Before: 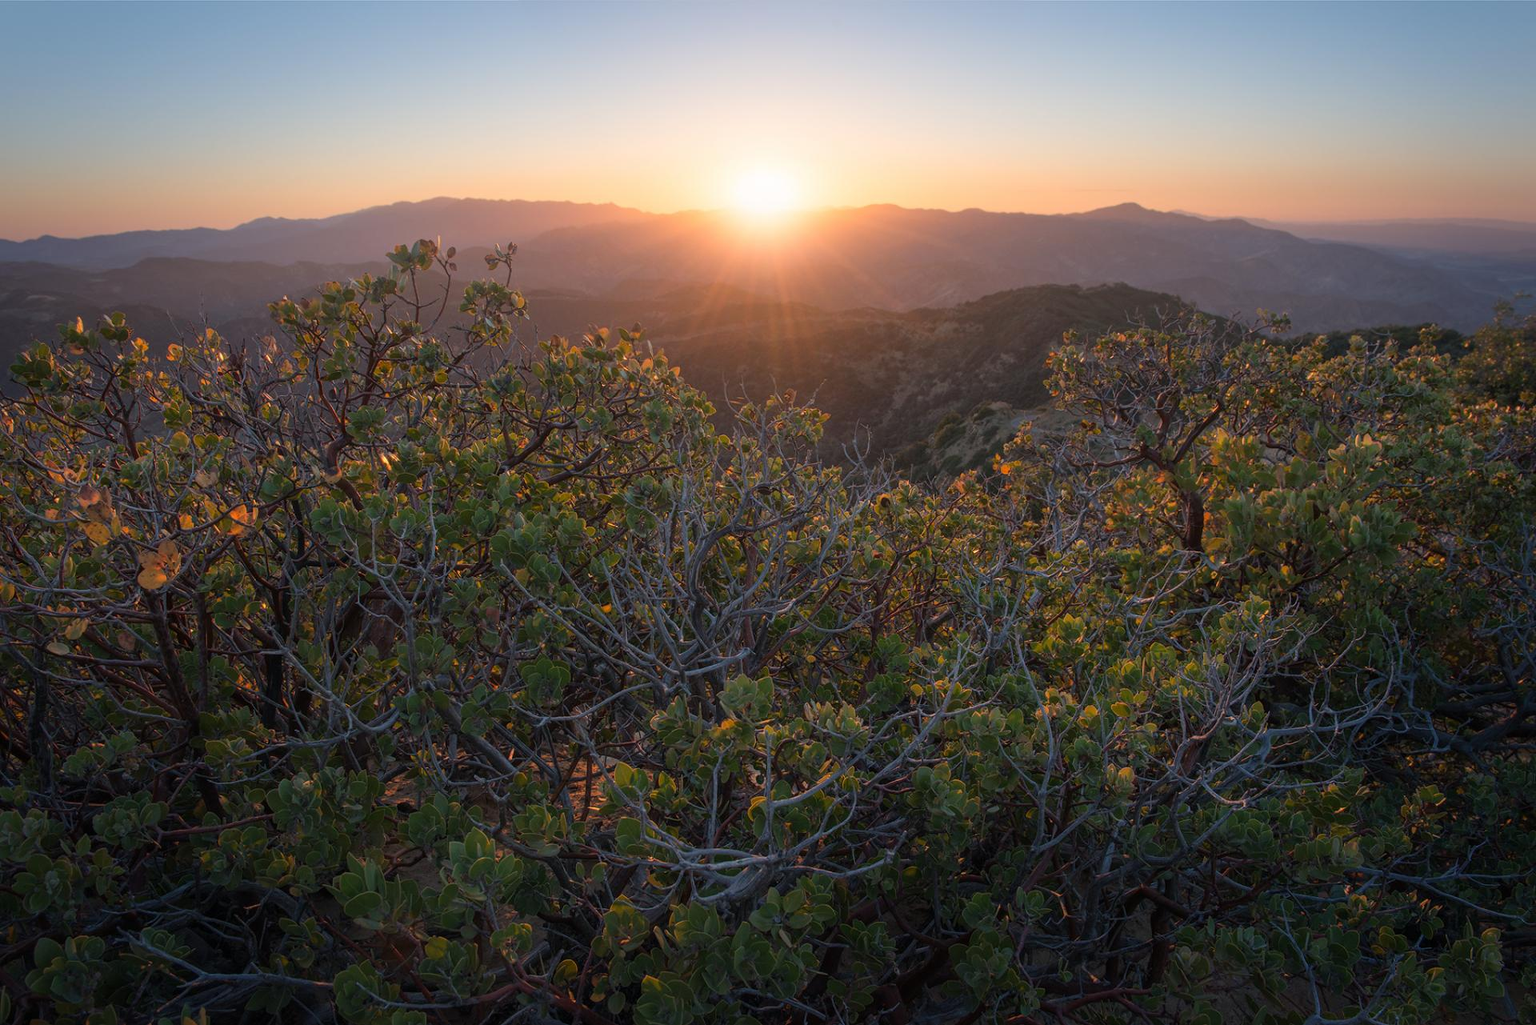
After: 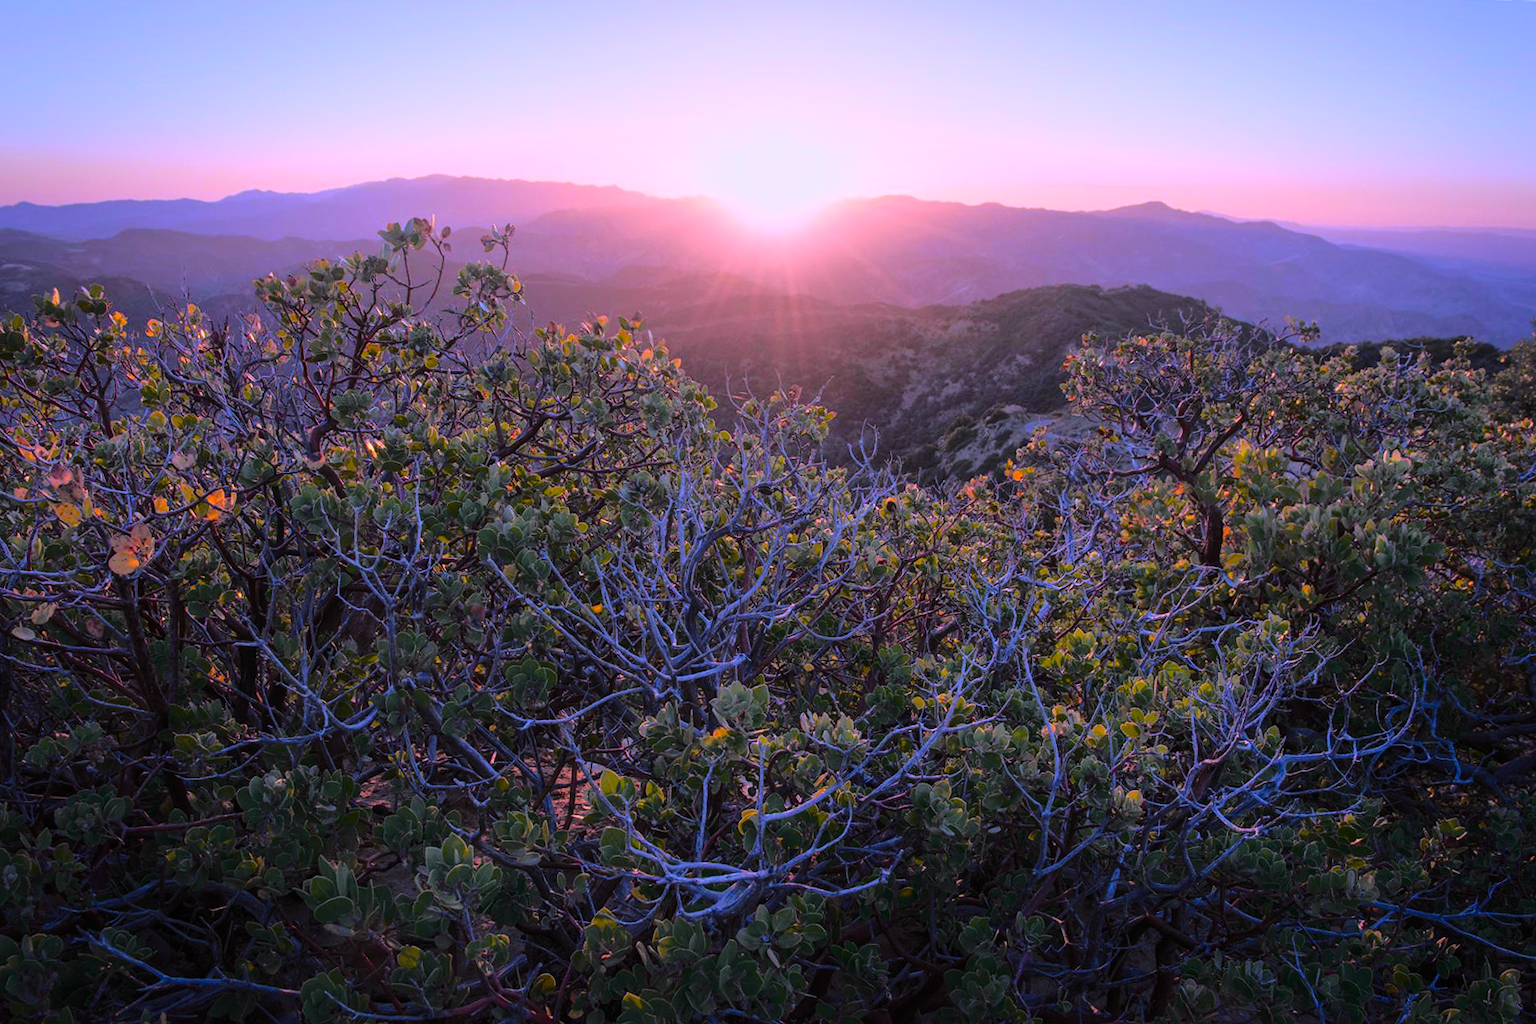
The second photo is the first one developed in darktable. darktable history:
crop and rotate: angle -1.69°
tone curve: curves: ch0 [(0, 0) (0.168, 0.142) (0.359, 0.44) (0.469, 0.544) (0.634, 0.722) (0.858, 0.903) (1, 0.968)]; ch1 [(0, 0) (0.437, 0.453) (0.472, 0.47) (0.502, 0.502) (0.54, 0.534) (0.57, 0.592) (0.618, 0.66) (0.699, 0.749) (0.859, 0.919) (1, 1)]; ch2 [(0, 0) (0.33, 0.301) (0.421, 0.443) (0.476, 0.498) (0.505, 0.503) (0.547, 0.557) (0.586, 0.634) (0.608, 0.676) (1, 1)], color space Lab, independent channels, preserve colors none
white balance: red 0.98, blue 1.61
